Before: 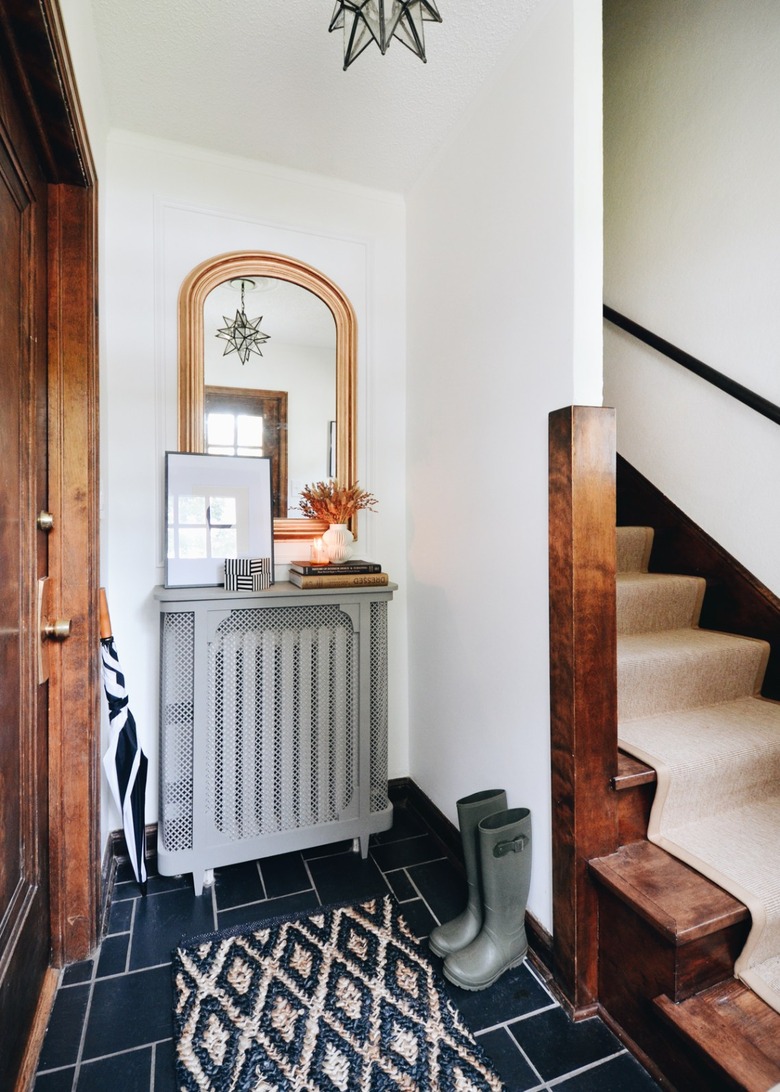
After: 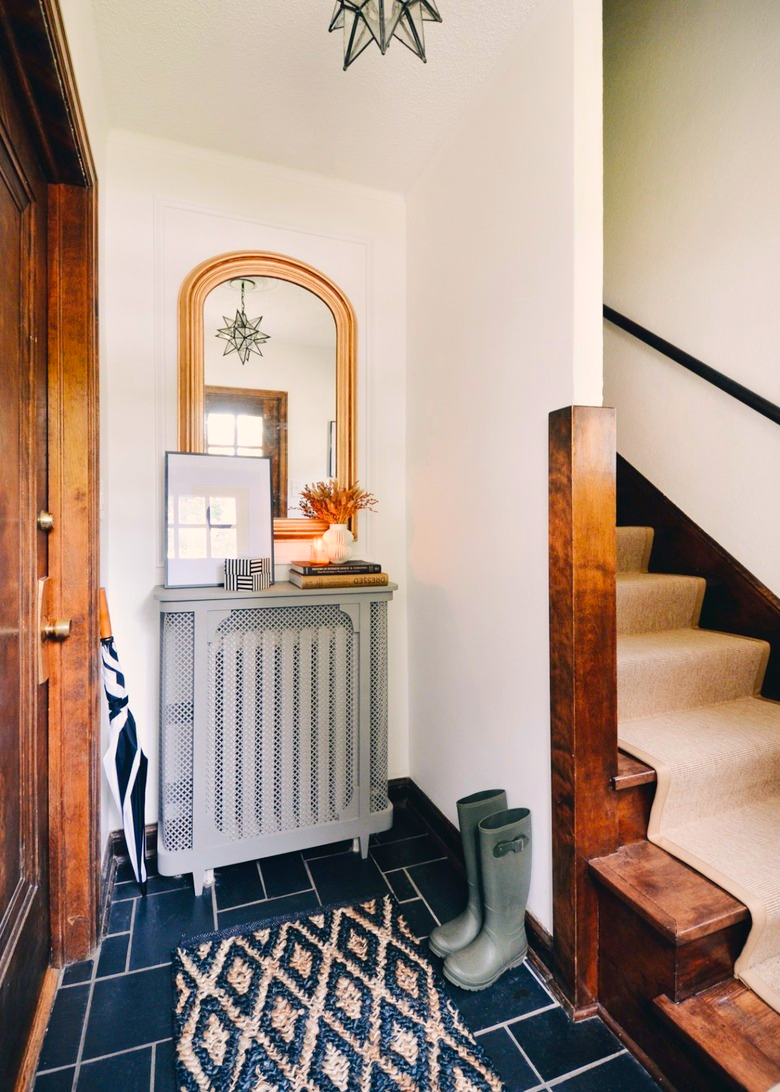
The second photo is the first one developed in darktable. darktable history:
color balance rgb: highlights gain › chroma 3.009%, highlights gain › hue 60.16°, perceptual saturation grading › global saturation -0.72%, perceptual brilliance grading › mid-tones 10.447%, perceptual brilliance grading › shadows 14.573%, global vibrance 44.942%
